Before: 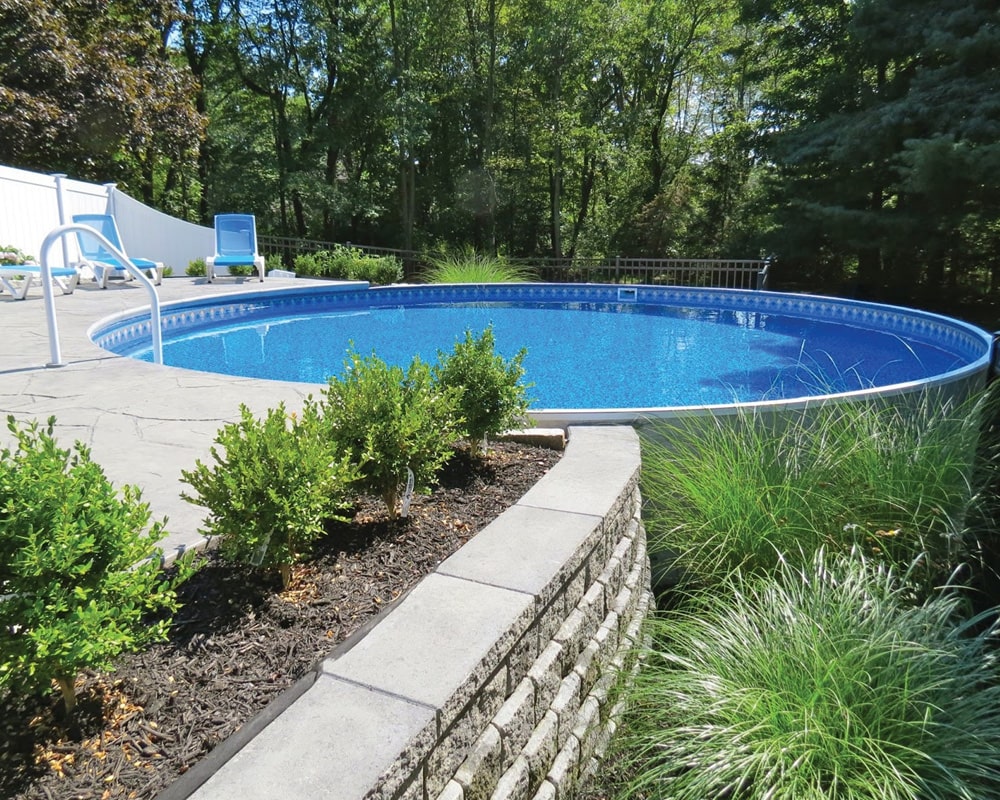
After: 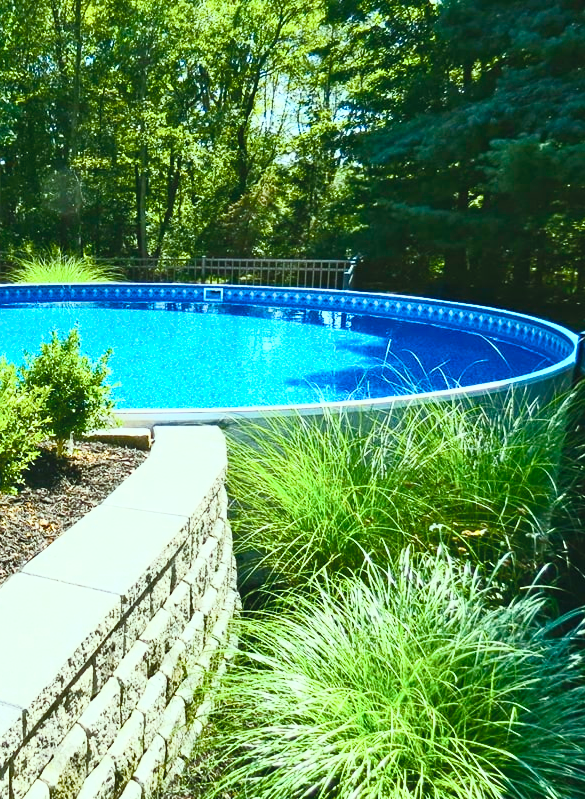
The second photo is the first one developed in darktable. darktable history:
contrast brightness saturation: contrast 0.57, brightness 0.57, saturation -0.34
color correction: highlights a* -7.33, highlights b* 1.26, shadows a* -3.55, saturation 1.4
crop: left 41.402%
color balance rgb: perceptual saturation grading › global saturation 24.74%, perceptual saturation grading › highlights -51.22%, perceptual saturation grading › mid-tones 19.16%, perceptual saturation grading › shadows 60.98%, global vibrance 50%
